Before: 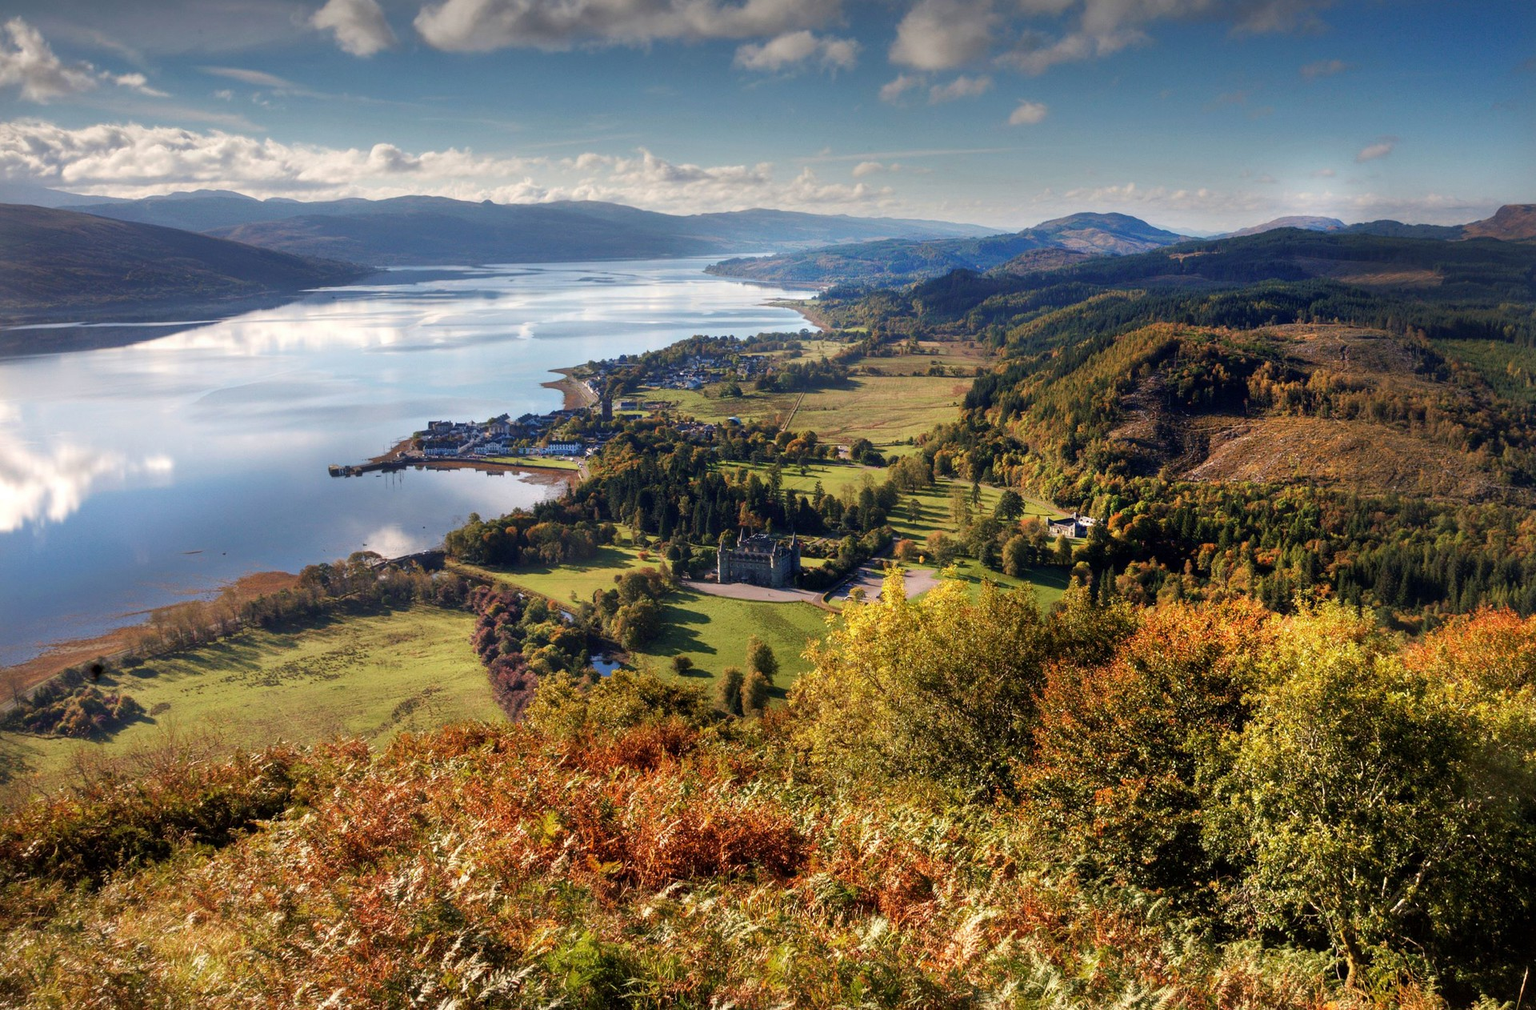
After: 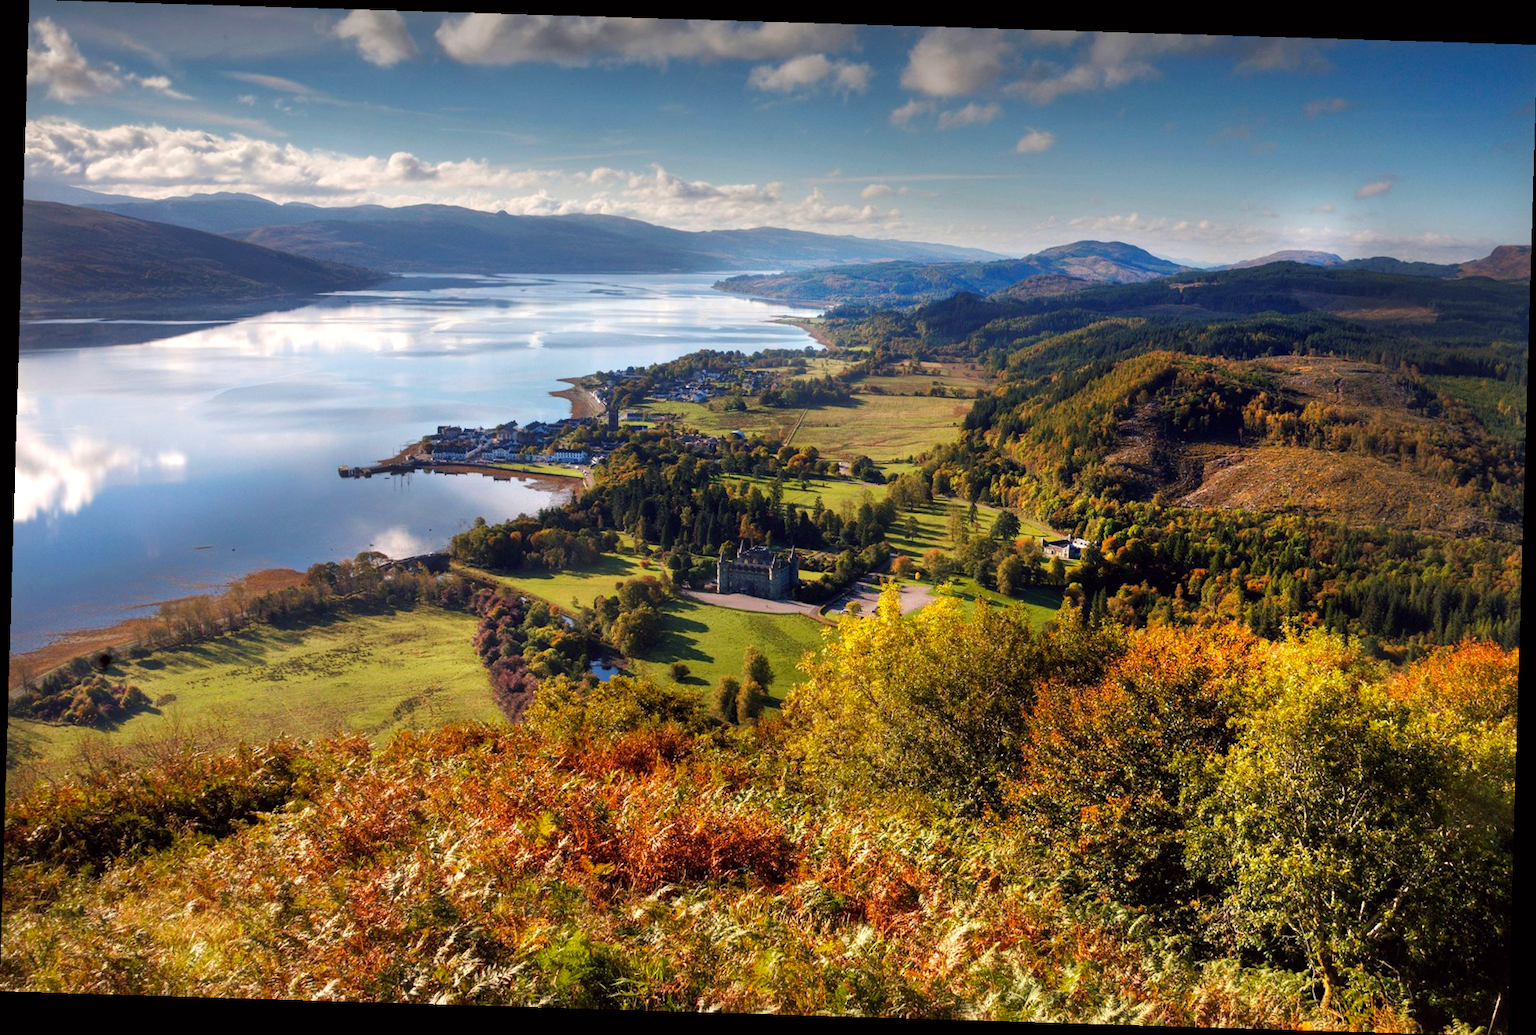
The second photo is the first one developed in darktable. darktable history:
color balance: lift [1, 1, 0.999, 1.001], gamma [1, 1.003, 1.005, 0.995], gain [1, 0.992, 0.988, 1.012], contrast 5%, output saturation 110%
rotate and perspective: rotation 1.72°, automatic cropping off
